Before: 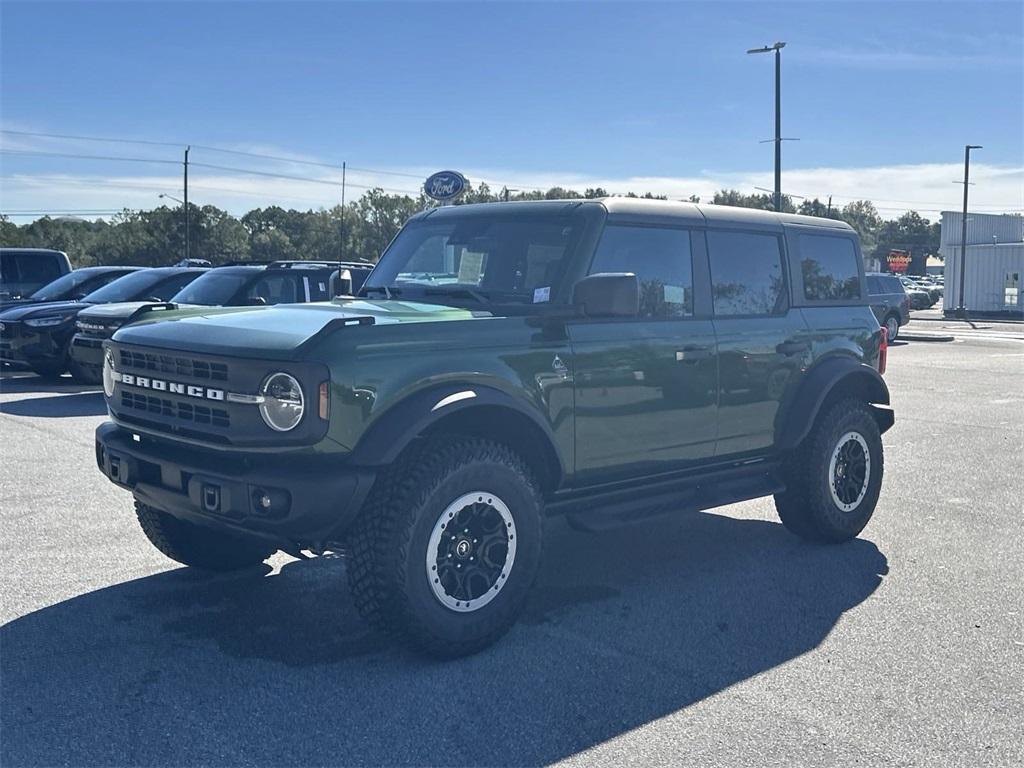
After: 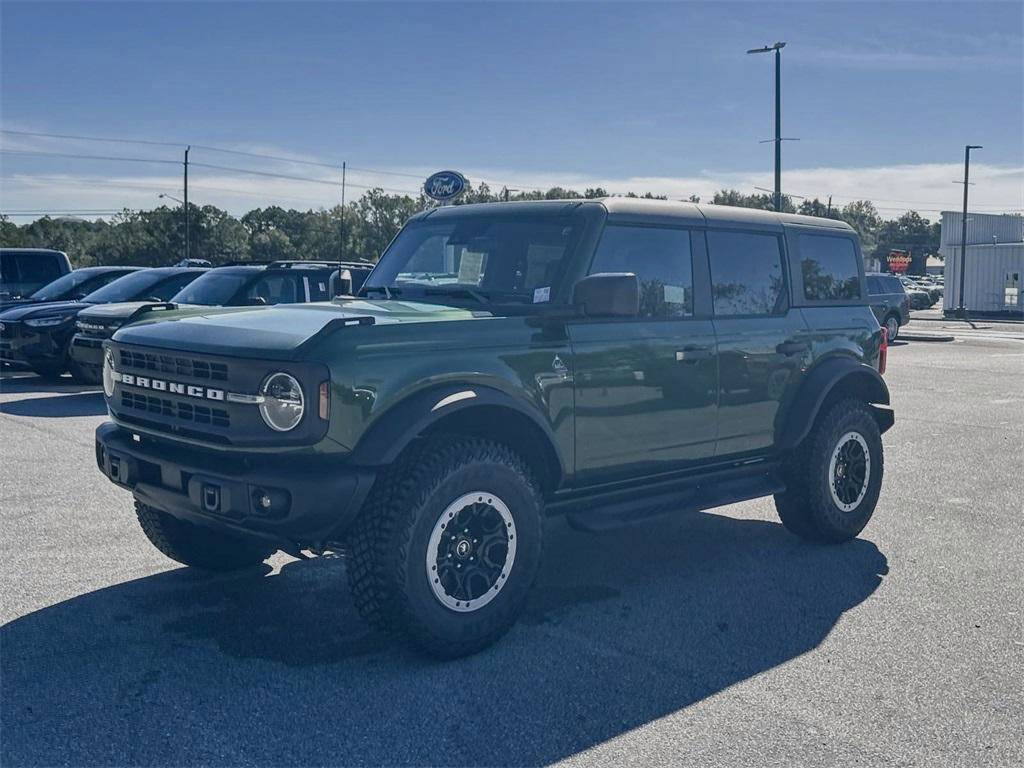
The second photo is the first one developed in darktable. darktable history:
color balance rgb: shadows lift › luminance -10%, shadows lift › chroma 1%, shadows lift › hue 113°, power › luminance -15%, highlights gain › chroma 0.2%, highlights gain › hue 333°, global offset › luminance 0.5%, perceptual saturation grading › global saturation 20%, perceptual saturation grading › highlights -50%, perceptual saturation grading › shadows 25%, contrast -10%
local contrast: on, module defaults
filmic rgb: black relative exposure -15 EV, white relative exposure 3 EV, threshold 6 EV, target black luminance 0%, hardness 9.27, latitude 99%, contrast 0.912, shadows ↔ highlights balance 0.505%, add noise in highlights 0, color science v3 (2019), use custom middle-gray values true, iterations of high-quality reconstruction 0, contrast in highlights soft, enable highlight reconstruction true
